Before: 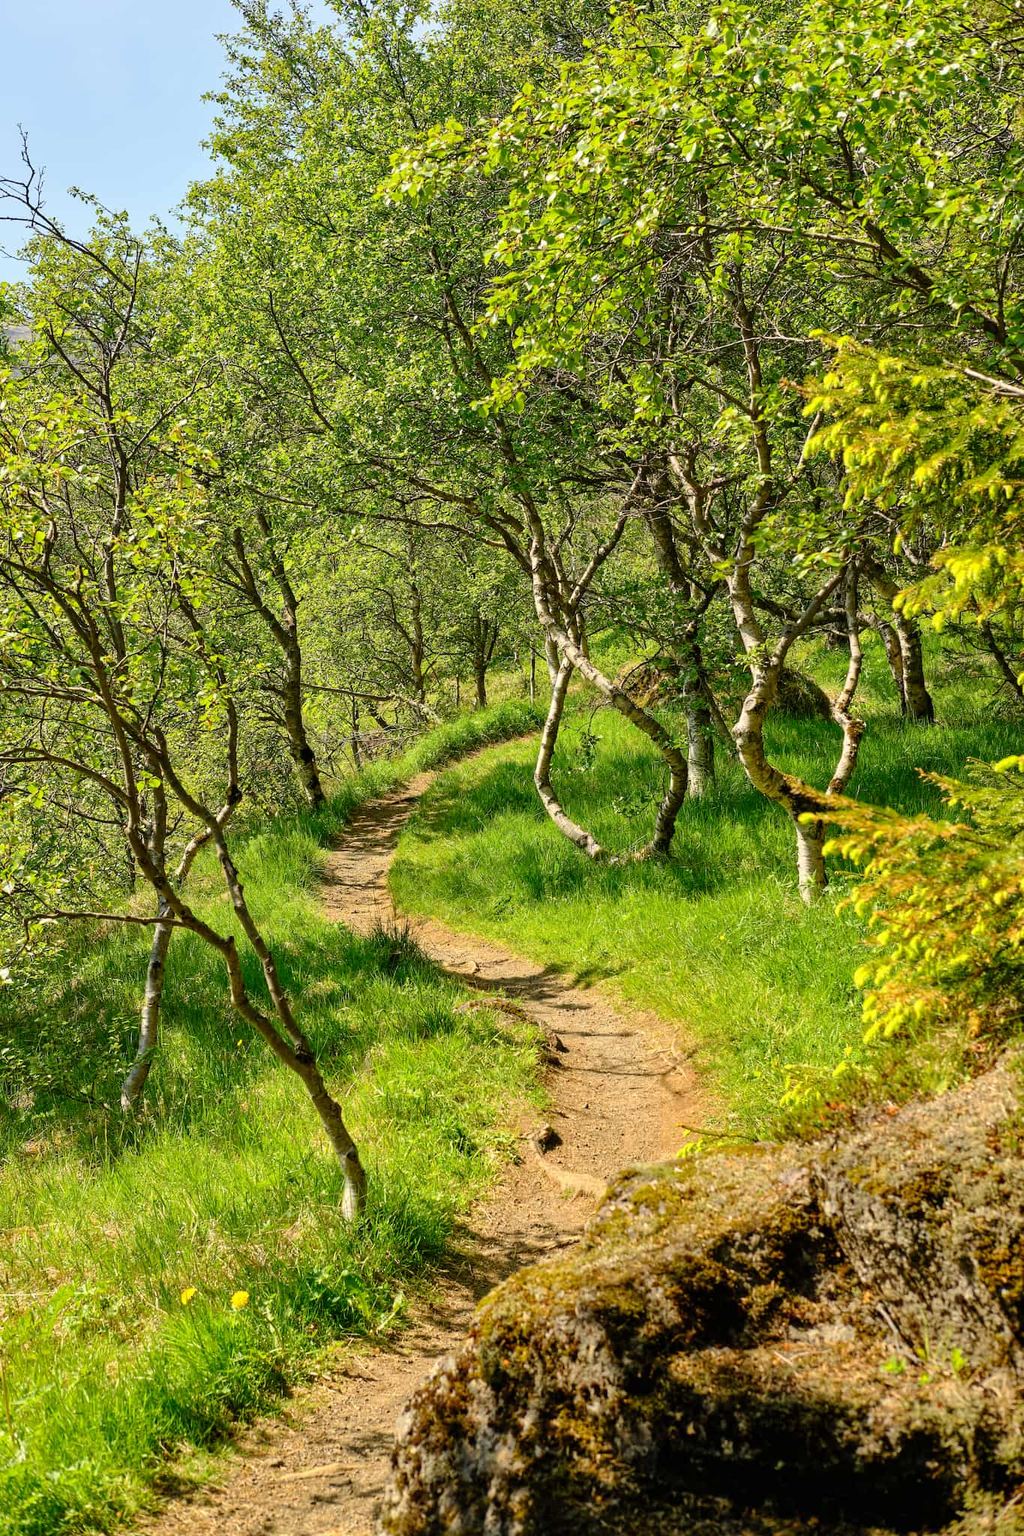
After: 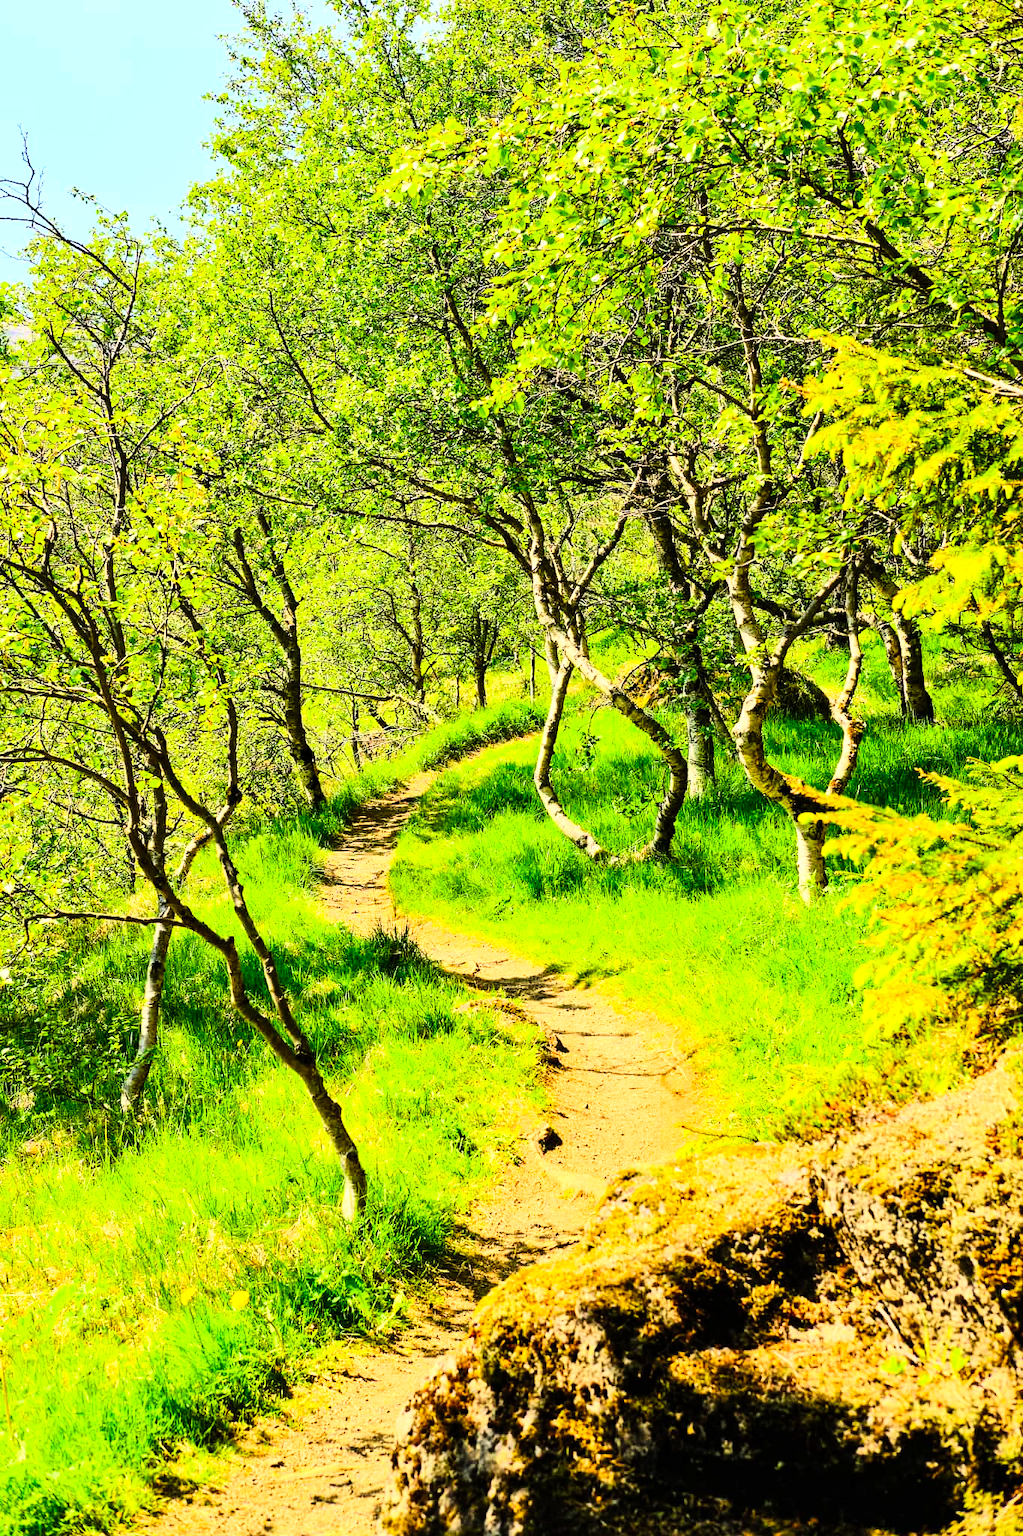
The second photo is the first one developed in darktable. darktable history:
shadows and highlights: shadows 62.66, white point adjustment 0.37, highlights -34.44, compress 83.82%
color correction: saturation 1.34
rgb curve: curves: ch0 [(0, 0) (0.21, 0.15) (0.24, 0.21) (0.5, 0.75) (0.75, 0.96) (0.89, 0.99) (1, 1)]; ch1 [(0, 0.02) (0.21, 0.13) (0.25, 0.2) (0.5, 0.67) (0.75, 0.9) (0.89, 0.97) (1, 1)]; ch2 [(0, 0.02) (0.21, 0.13) (0.25, 0.2) (0.5, 0.67) (0.75, 0.9) (0.89, 0.97) (1, 1)], compensate middle gray true
